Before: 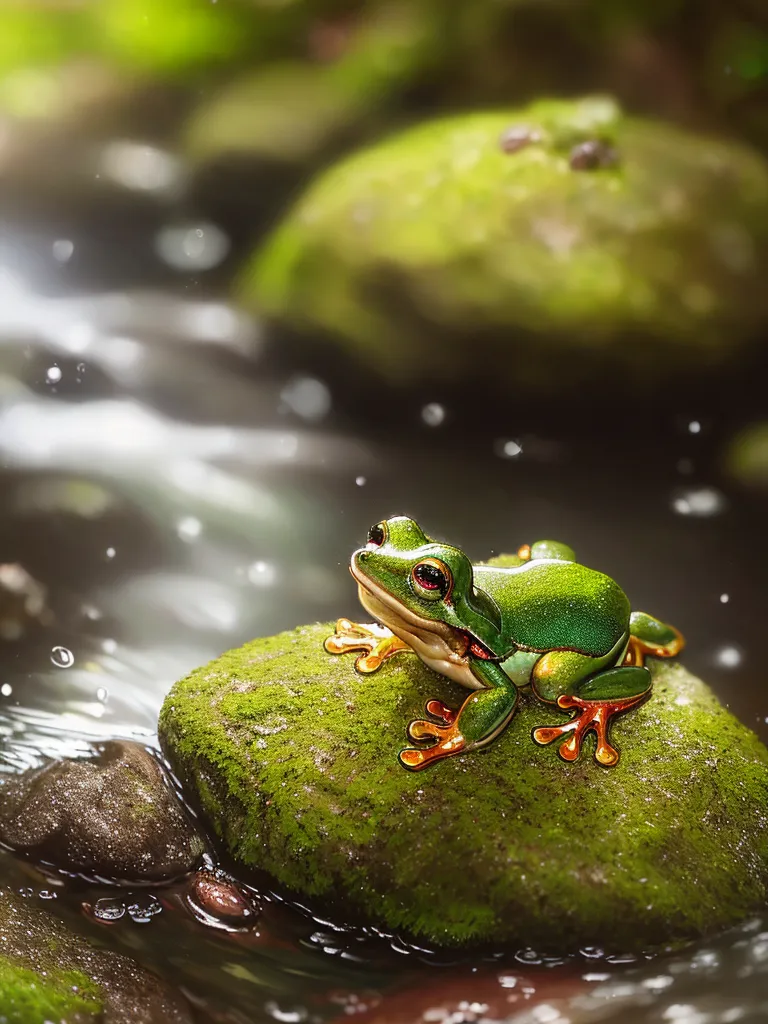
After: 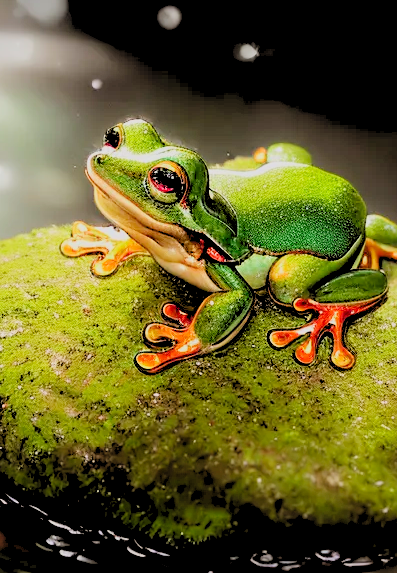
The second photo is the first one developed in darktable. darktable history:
levels: levels [0.072, 0.414, 0.976]
crop: left 34.479%, top 38.822%, right 13.718%, bottom 5.172%
filmic rgb: black relative exposure -6.15 EV, white relative exposure 6.96 EV, hardness 2.23, color science v6 (2022)
